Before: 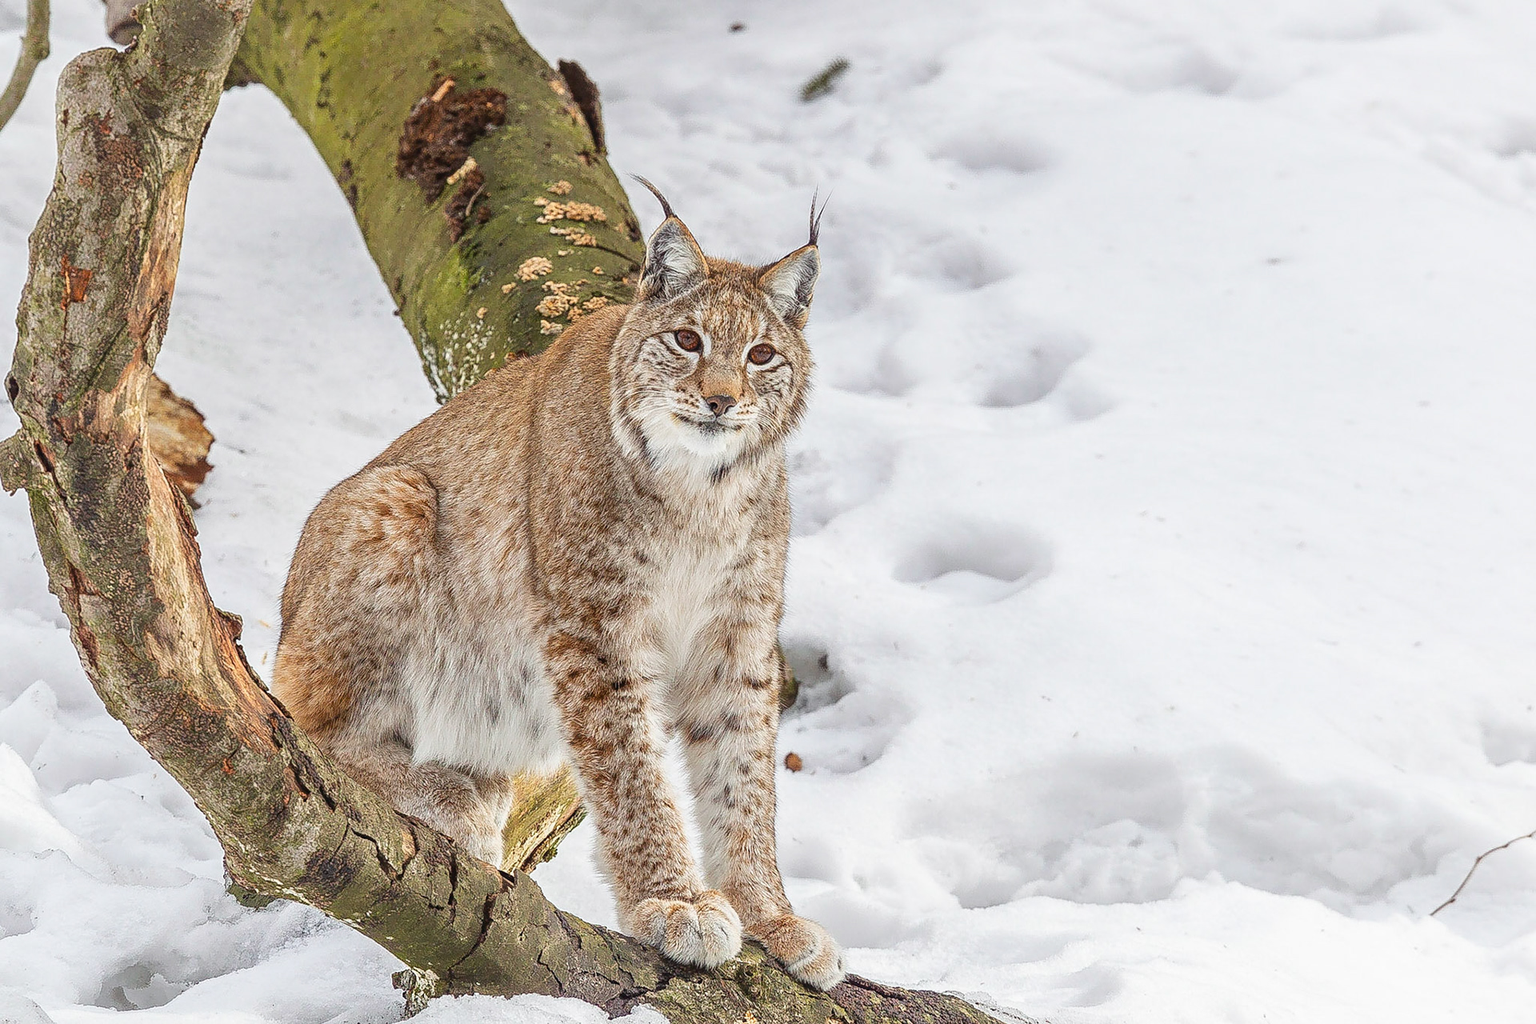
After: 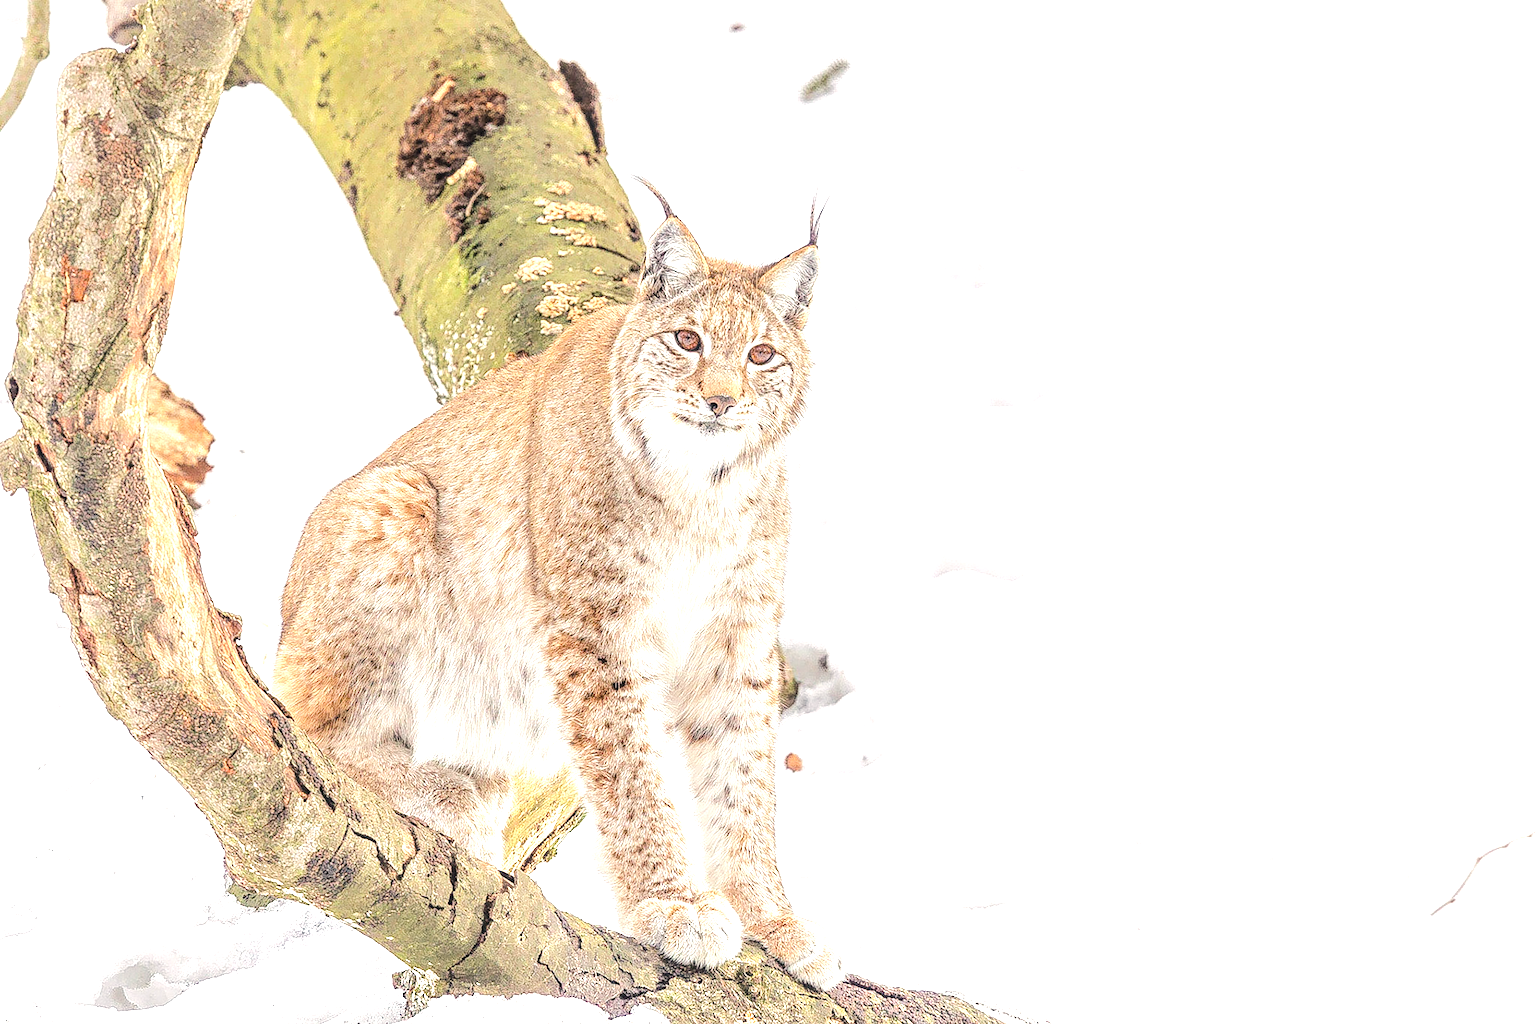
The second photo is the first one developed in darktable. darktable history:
color correction: highlights a* 2.79, highlights b* 5.01, shadows a* -2.51, shadows b* -4.97, saturation 0.771
exposure: exposure 1 EV, compensate highlight preservation false
tone equalizer: -7 EV 0.152 EV, -6 EV 0.613 EV, -5 EV 1.19 EV, -4 EV 1.35 EV, -3 EV 1.12 EV, -2 EV 0.6 EV, -1 EV 0.155 EV, edges refinement/feathering 500, mask exposure compensation -1.57 EV, preserve details no
local contrast: on, module defaults
